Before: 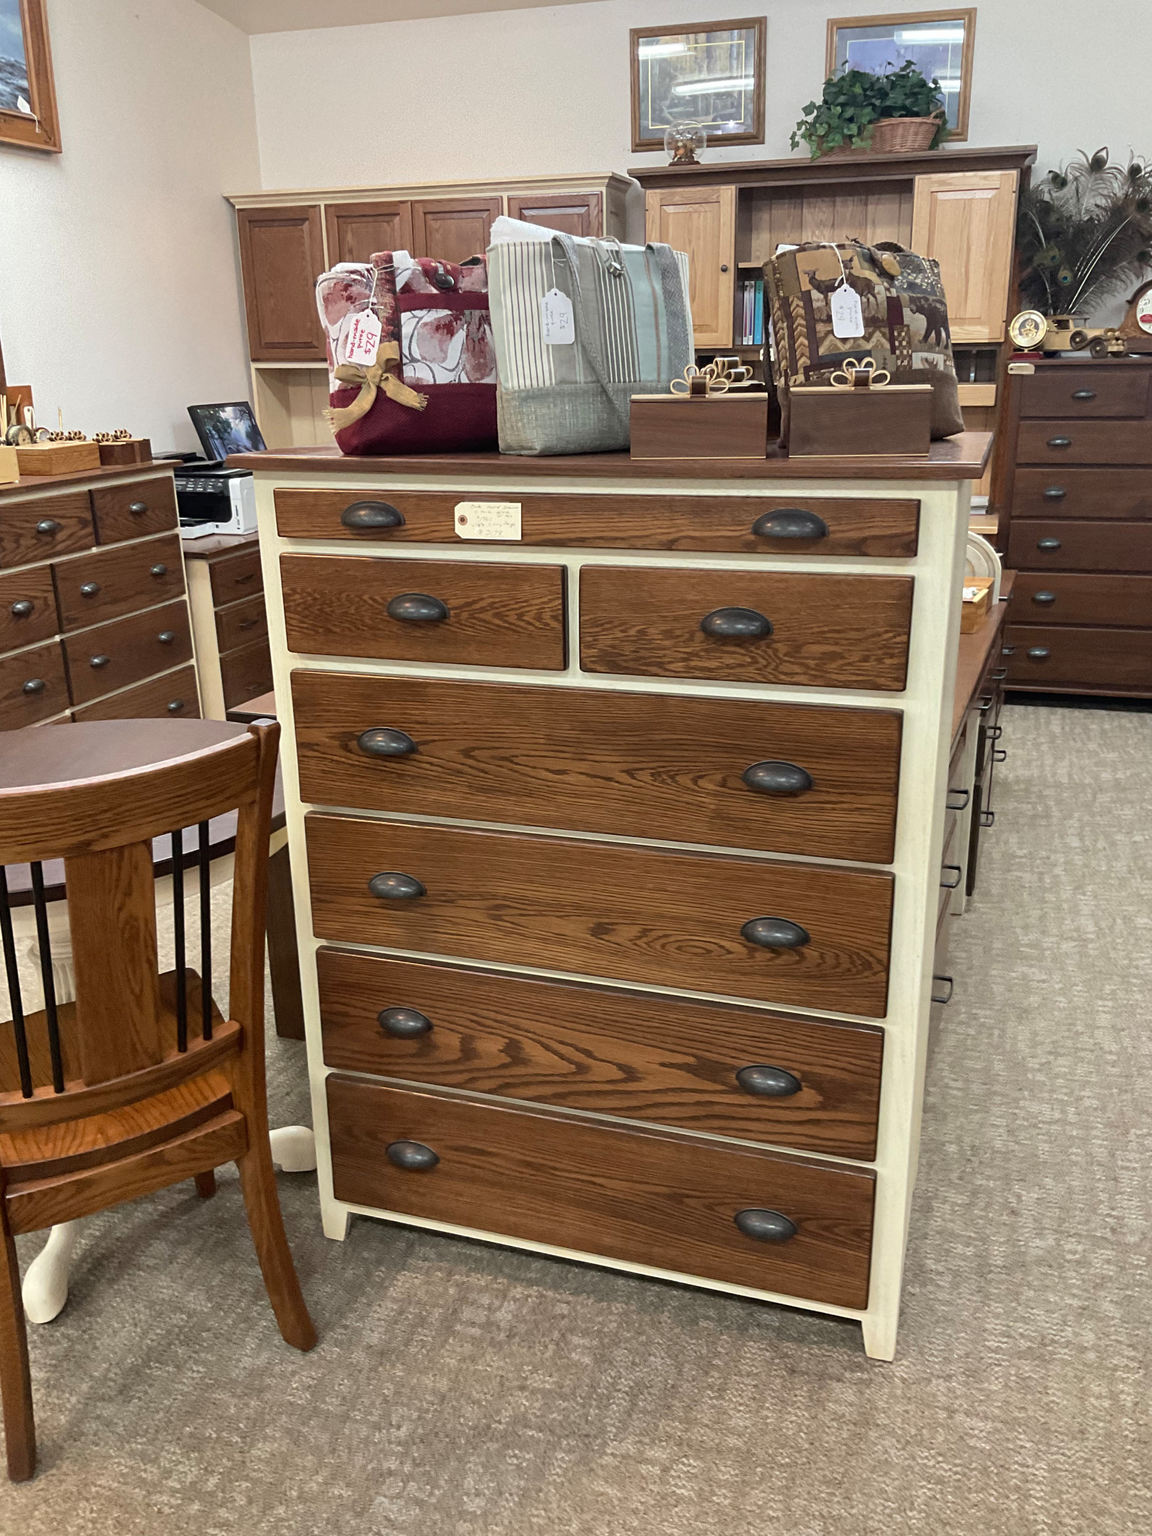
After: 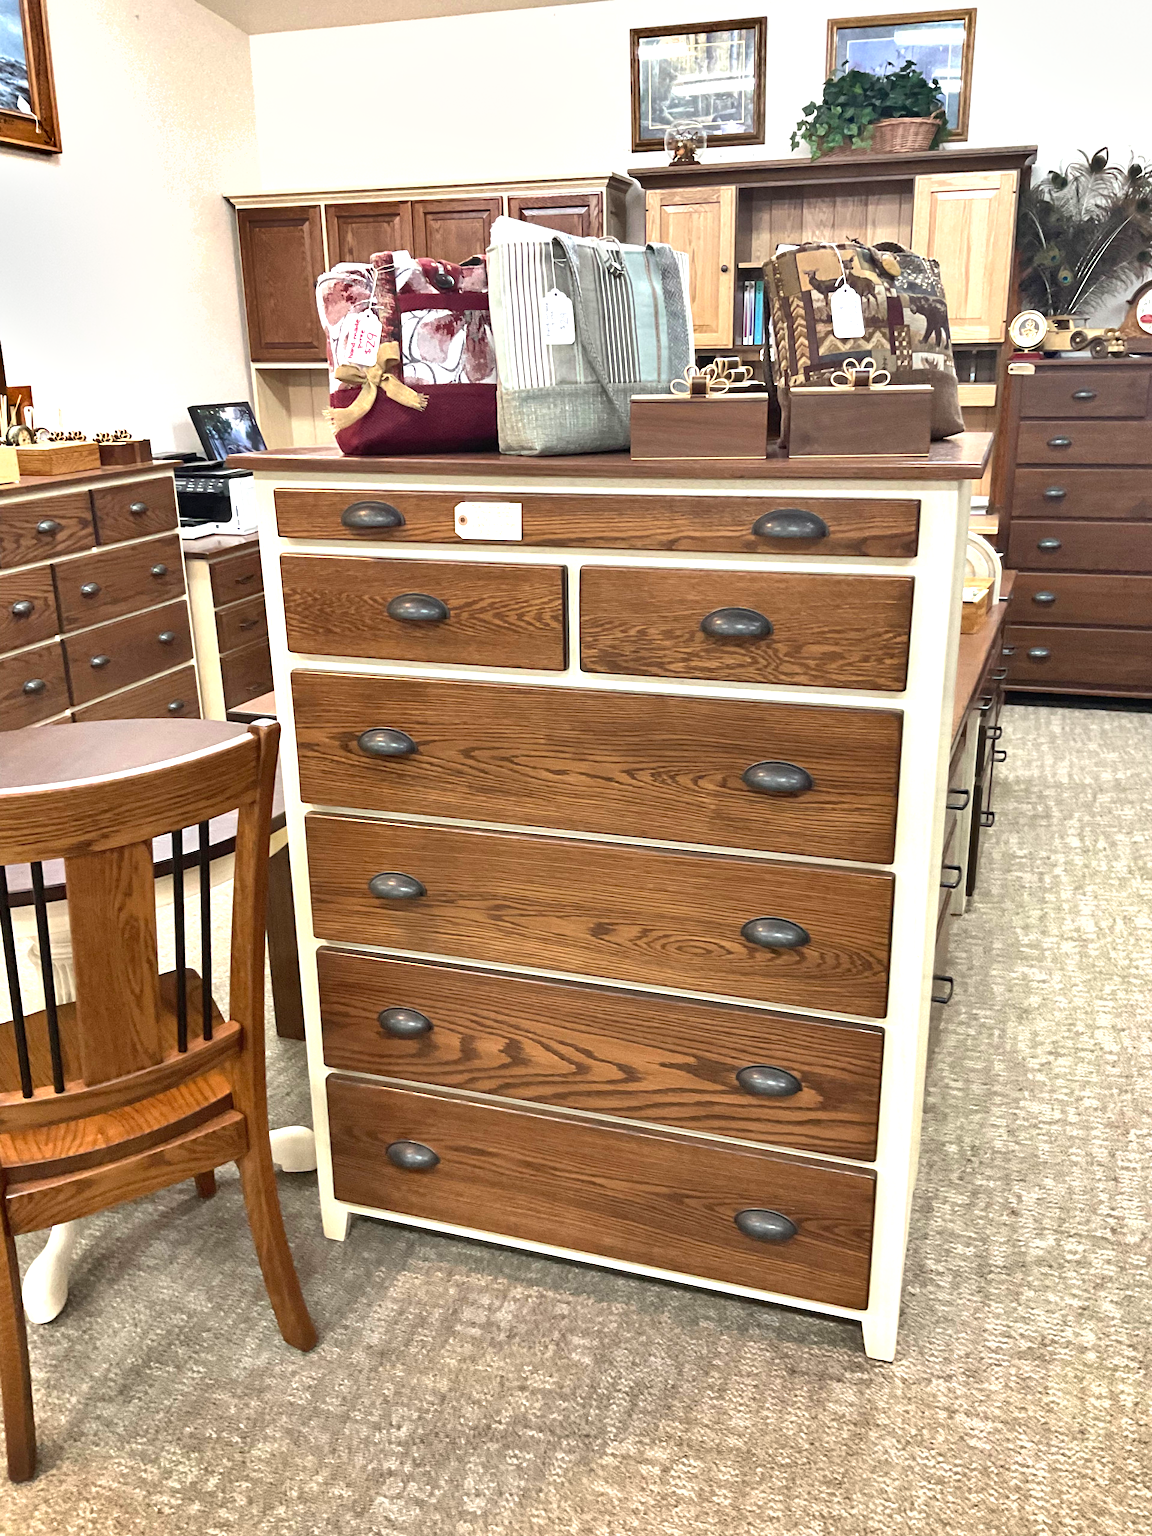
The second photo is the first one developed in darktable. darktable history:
exposure: exposure 1.001 EV, compensate highlight preservation false
shadows and highlights: soften with gaussian
